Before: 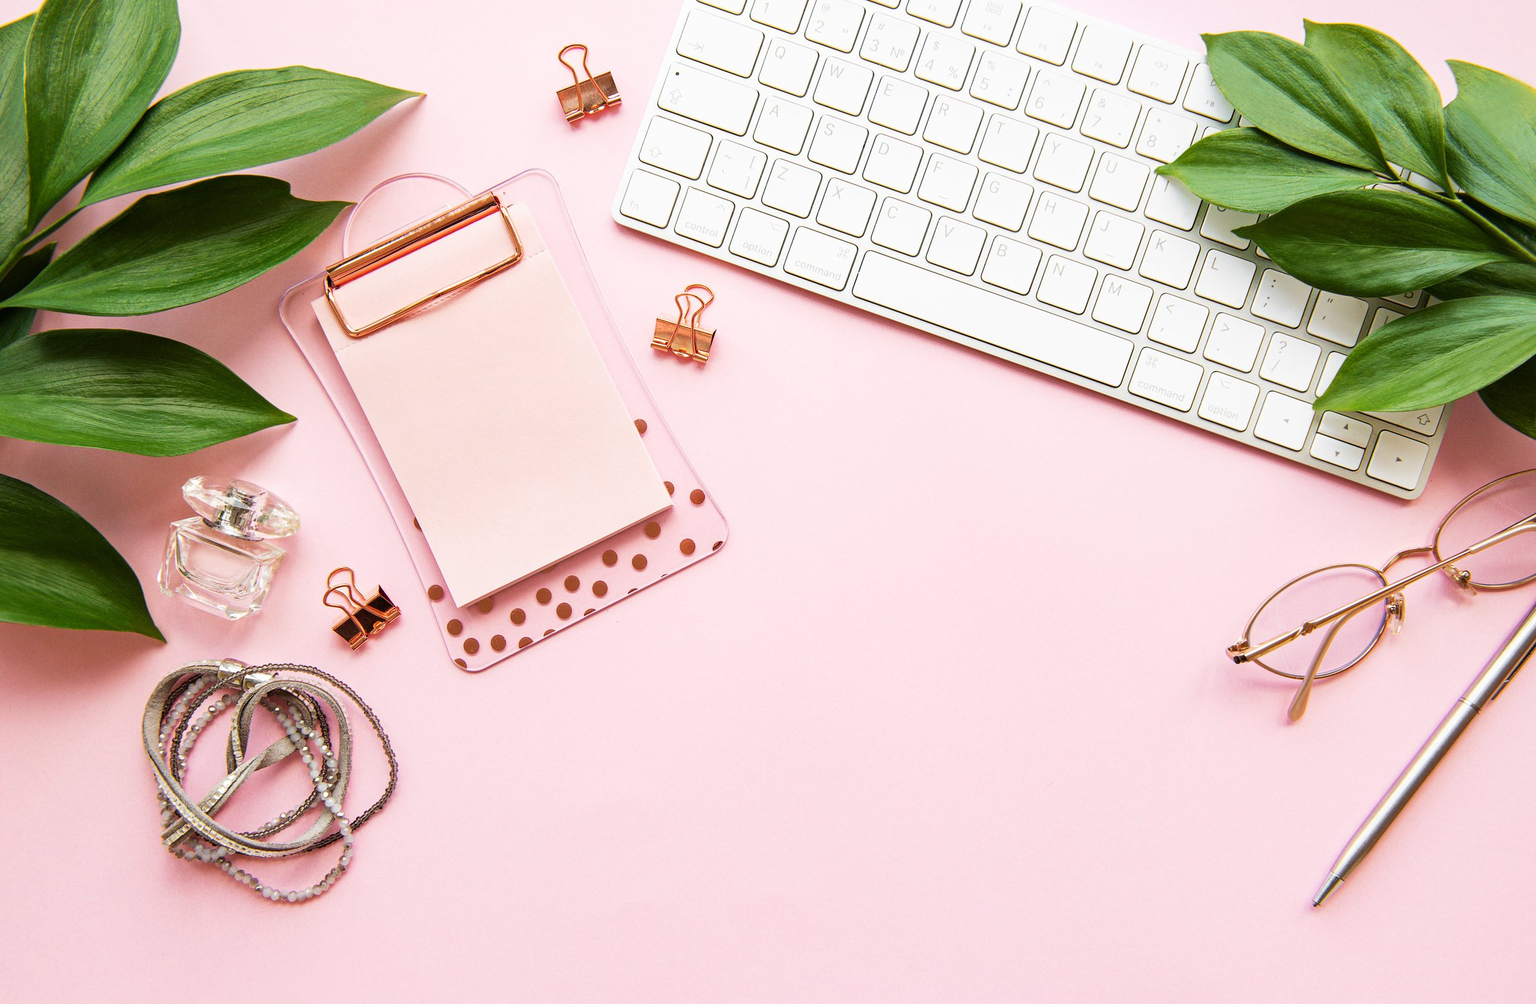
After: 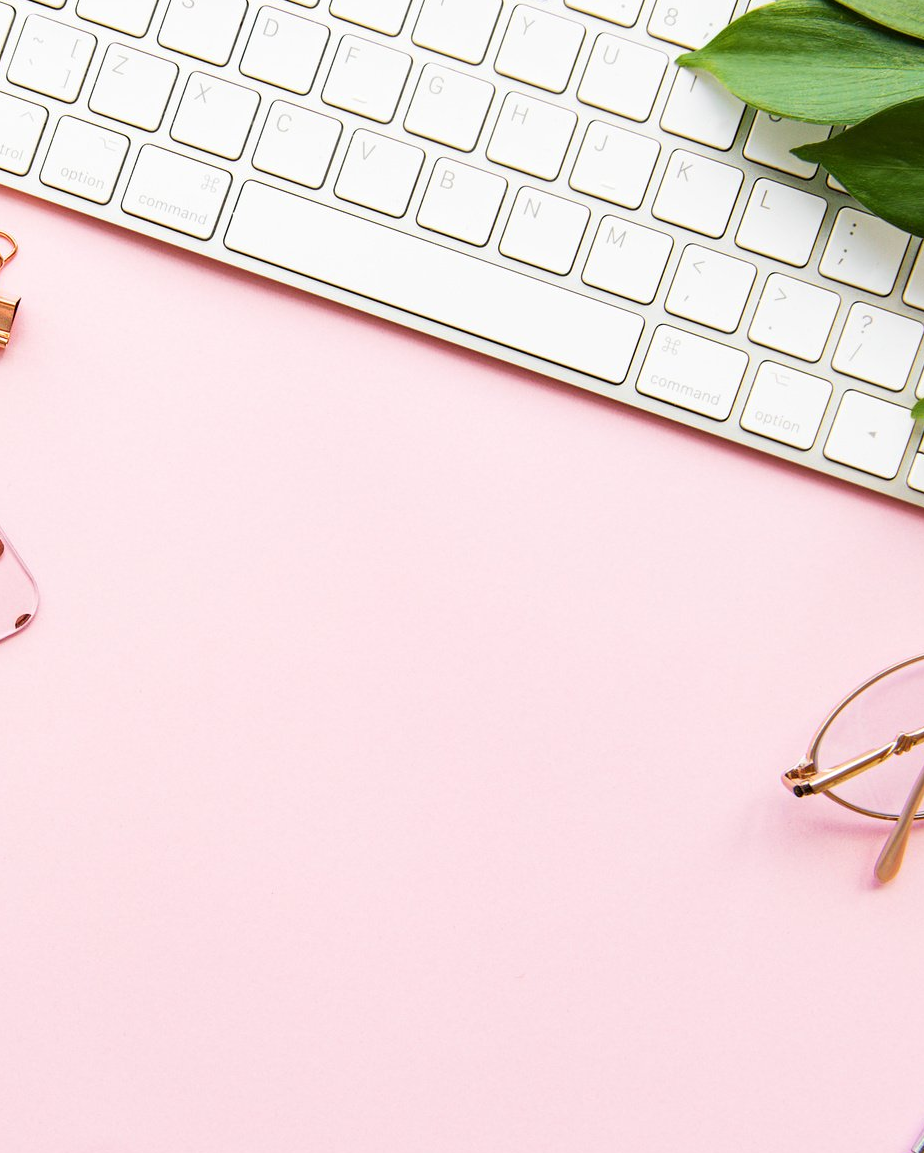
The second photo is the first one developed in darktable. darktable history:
crop: left 45.744%, top 12.947%, right 13.939%, bottom 10.132%
